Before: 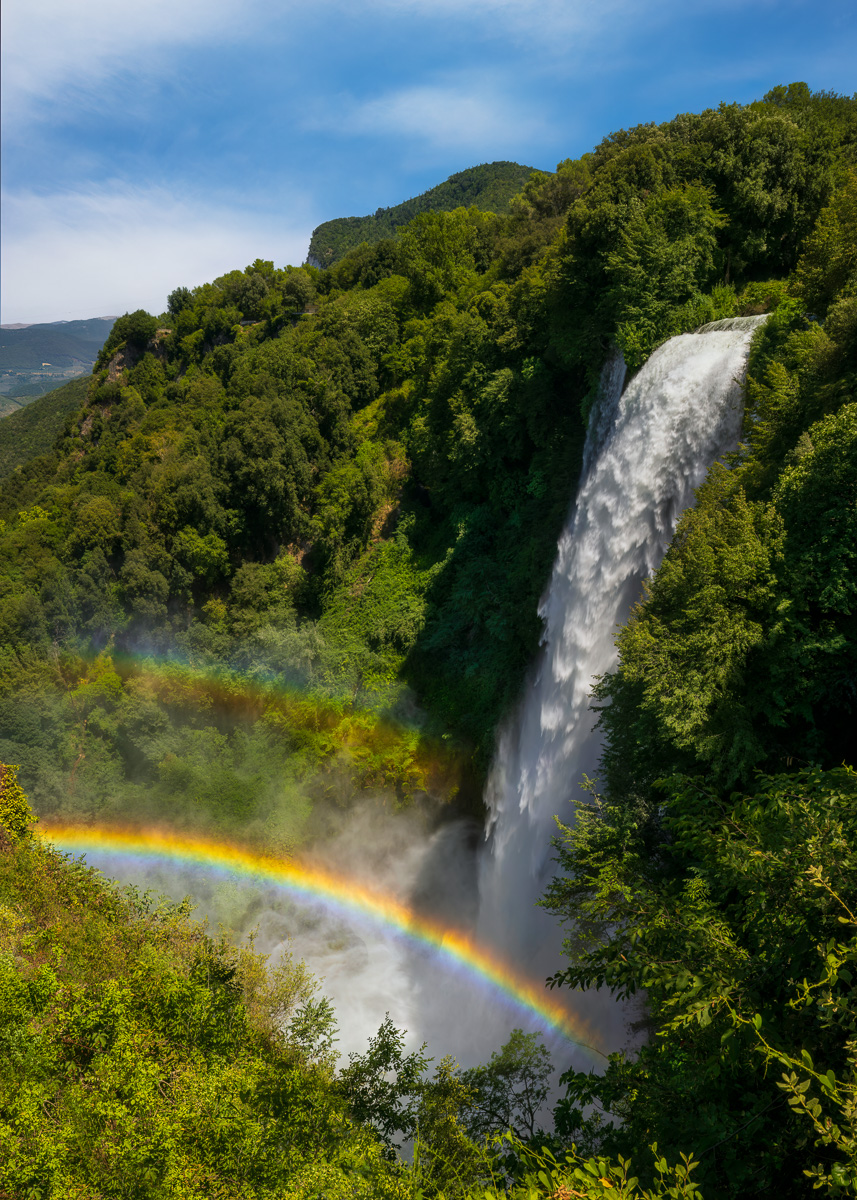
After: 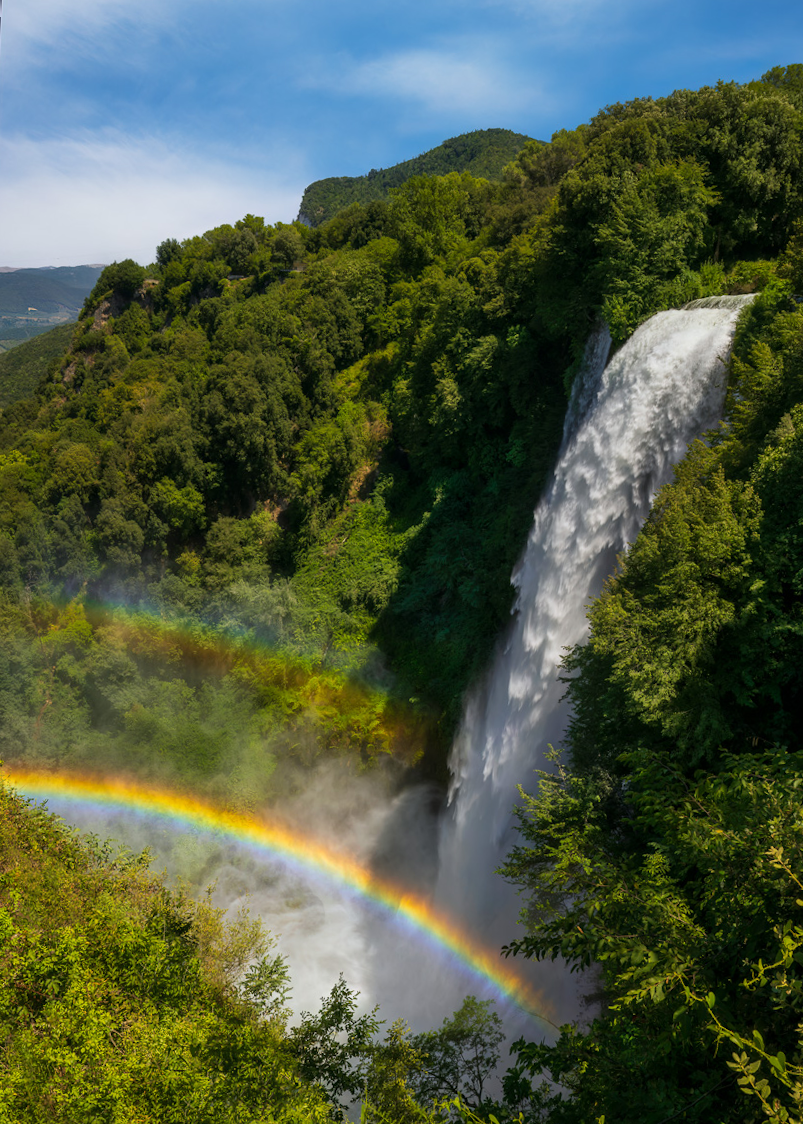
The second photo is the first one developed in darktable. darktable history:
crop and rotate: angle -2.78°
